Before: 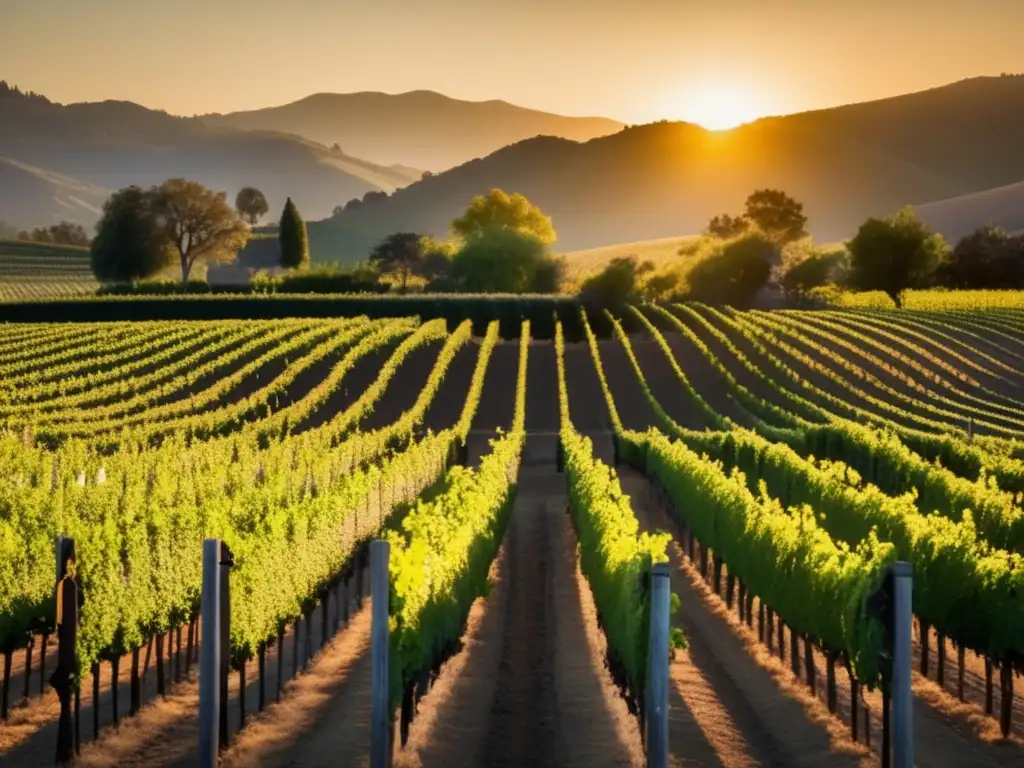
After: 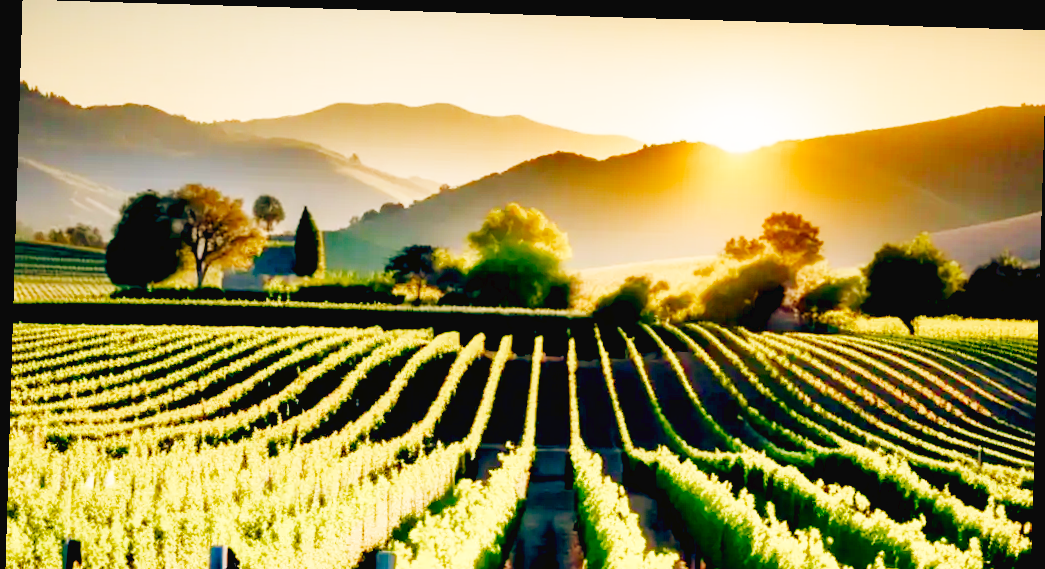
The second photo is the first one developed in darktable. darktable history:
rotate and perspective: rotation 1.72°, automatic cropping off
color balance rgb: shadows lift › chroma 1%, shadows lift › hue 113°, highlights gain › chroma 0.2%, highlights gain › hue 333°, perceptual saturation grading › global saturation 20%, perceptual saturation grading › highlights -50%, perceptual saturation grading › shadows 25%, contrast -10%
crop: bottom 28.576%
base curve: curves: ch0 [(0, 0.003) (0.001, 0.002) (0.006, 0.004) (0.02, 0.022) (0.048, 0.086) (0.094, 0.234) (0.162, 0.431) (0.258, 0.629) (0.385, 0.8) (0.548, 0.918) (0.751, 0.988) (1, 1)], preserve colors none
color balance: lift [0.975, 0.993, 1, 1.015], gamma [1.1, 1, 1, 0.945], gain [1, 1.04, 1, 0.95]
